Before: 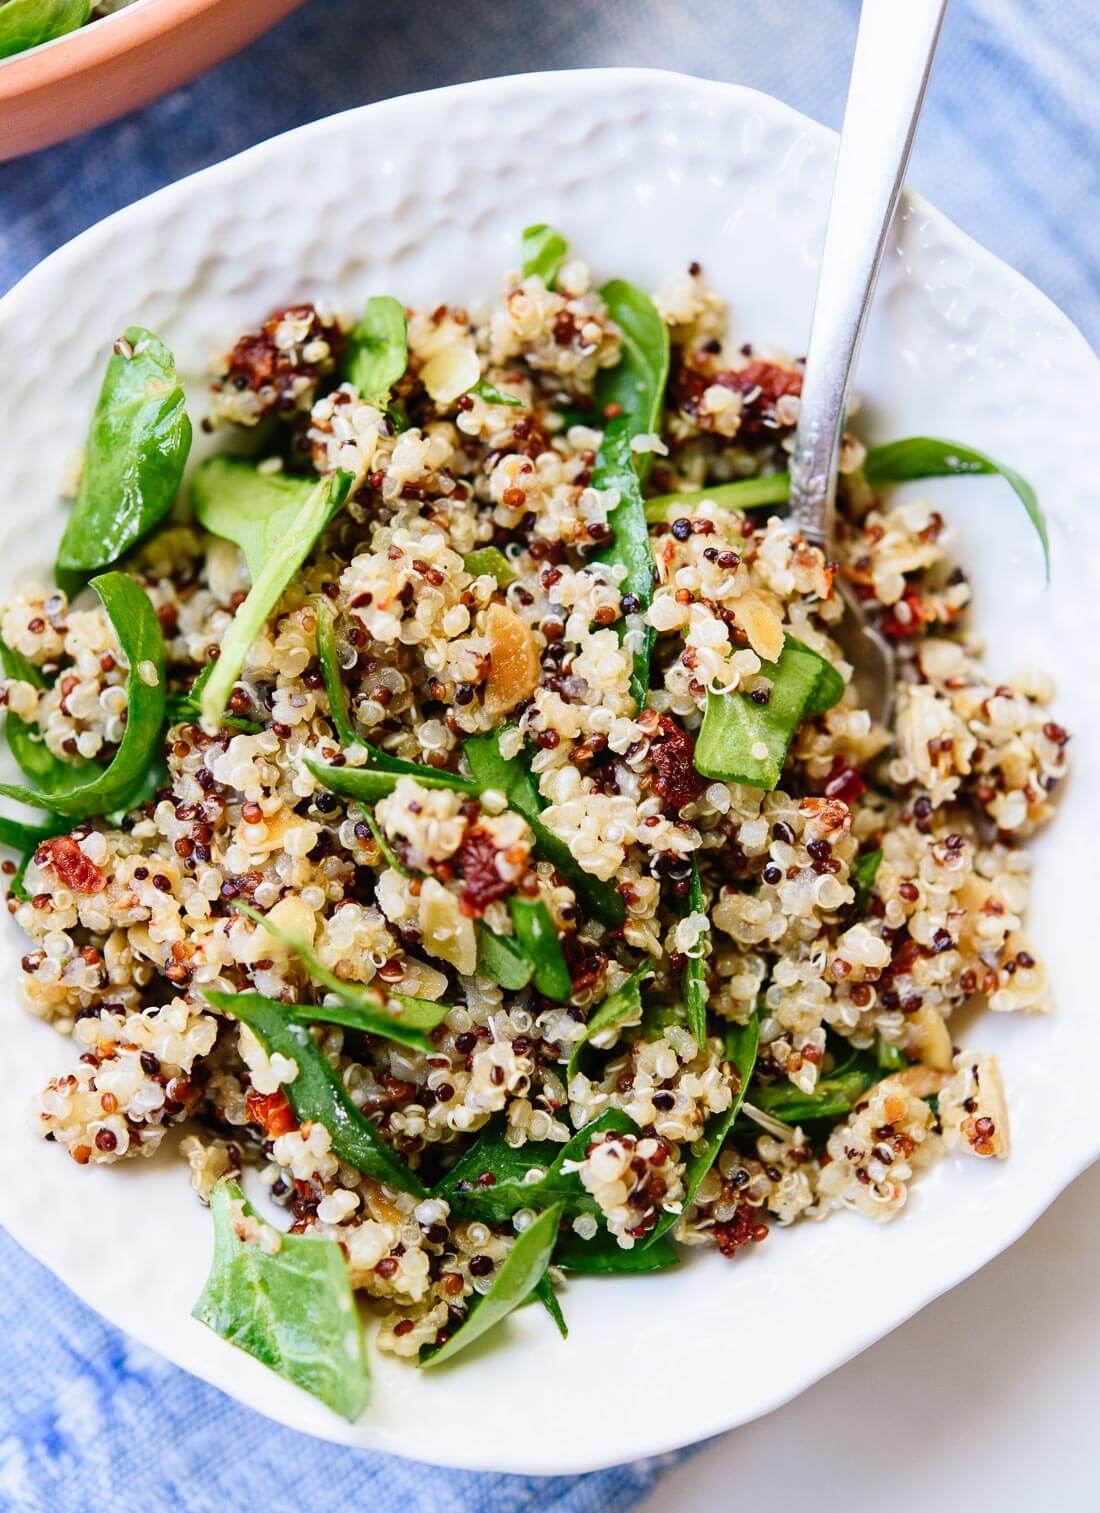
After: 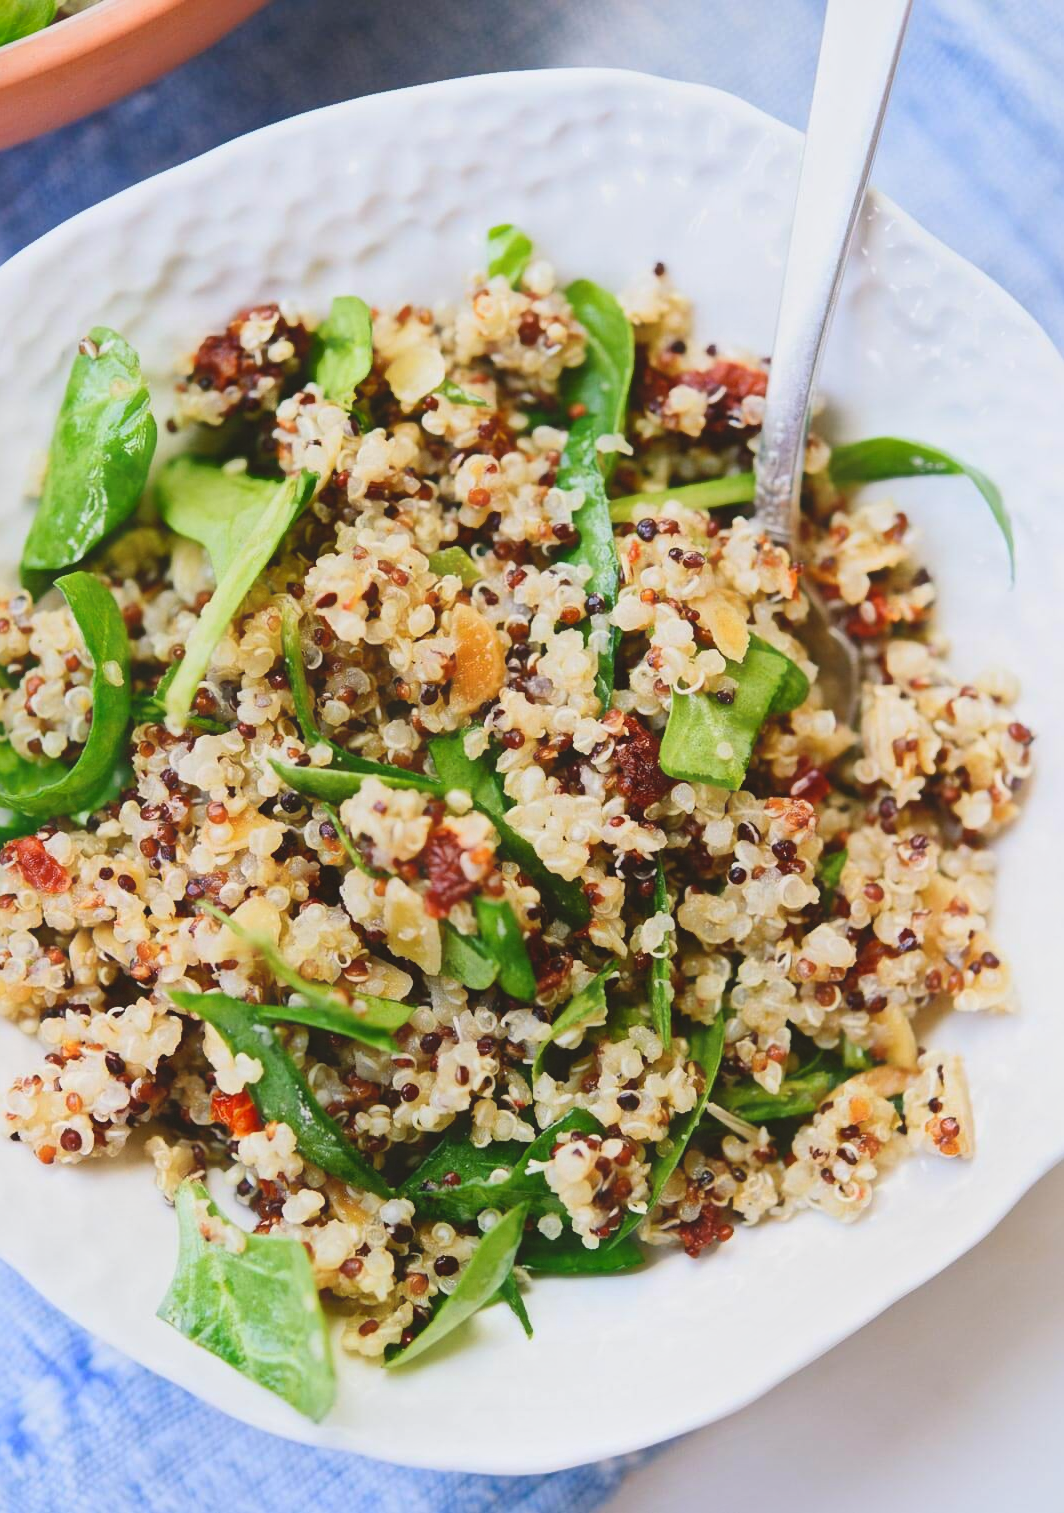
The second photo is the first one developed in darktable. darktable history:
local contrast: mode bilateral grid, contrast 20, coarseness 20, detail 150%, midtone range 0.2
contrast brightness saturation: contrast -0.1, brightness 0.05, saturation 0.08
contrast equalizer: octaves 7, y [[0.6 ×6], [0.55 ×6], [0 ×6], [0 ×6], [0 ×6]], mix -1
crop and rotate: left 3.238%
